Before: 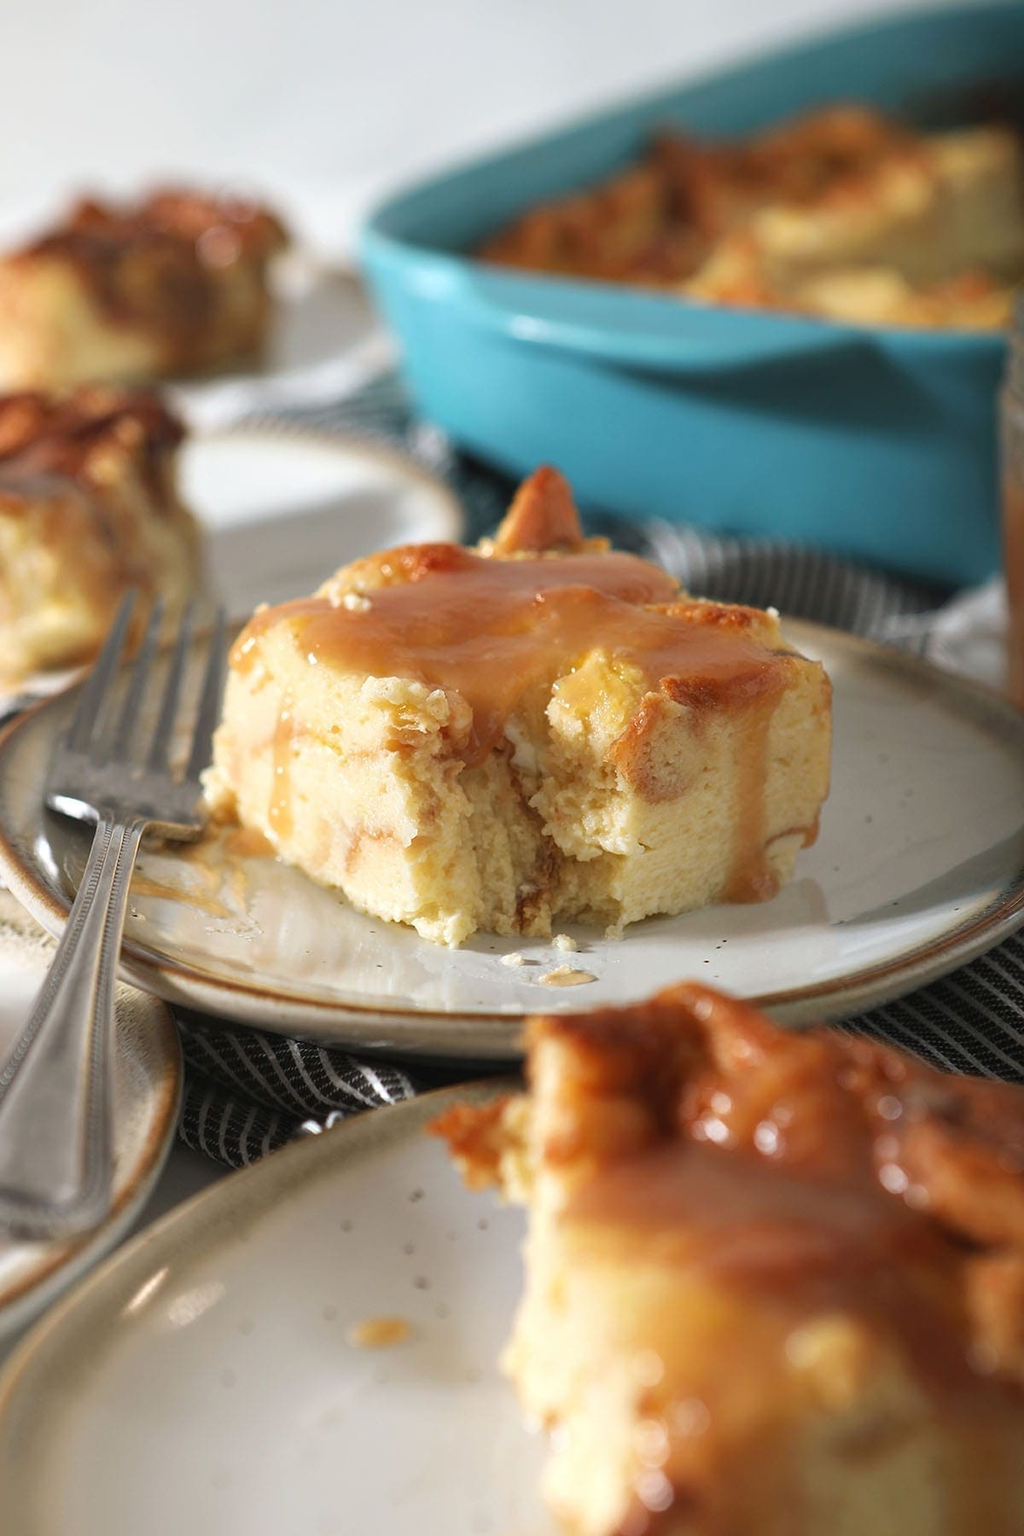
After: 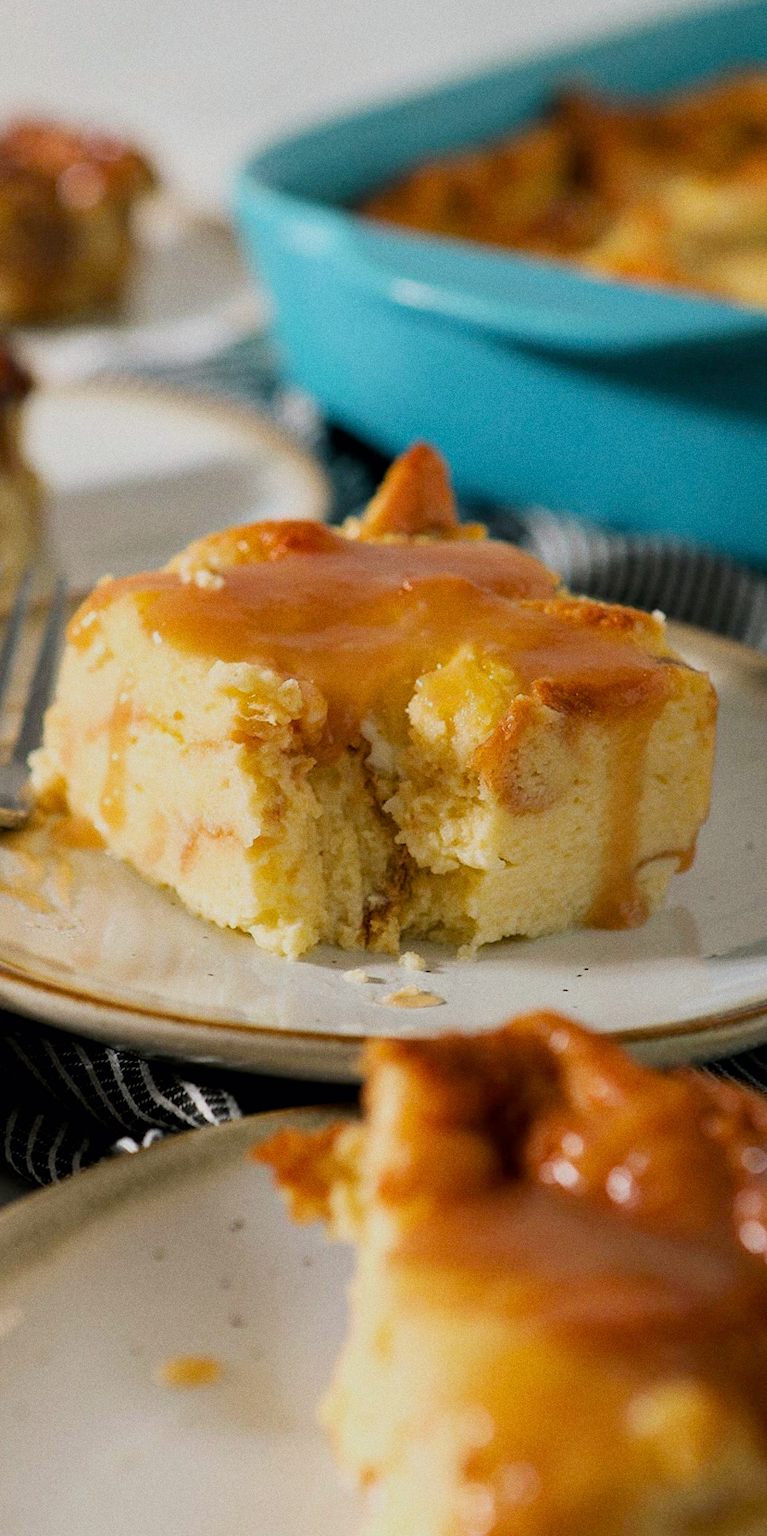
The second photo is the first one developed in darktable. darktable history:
crop and rotate: angle -3.27°, left 14.277%, top 0.028%, right 10.766%, bottom 0.028%
grain: coarseness 0.09 ISO
color balance rgb: shadows lift › chroma 2%, shadows lift › hue 217.2°, power › hue 60°, highlights gain › chroma 1%, highlights gain › hue 69.6°, global offset › luminance -0.5%, perceptual saturation grading › global saturation 15%, global vibrance 15%
filmic rgb: black relative exposure -7.65 EV, white relative exposure 4.56 EV, hardness 3.61, color science v6 (2022)
exposure: black level correction 0.004, exposure 0.014 EV, compensate highlight preservation false
white balance: emerald 1
